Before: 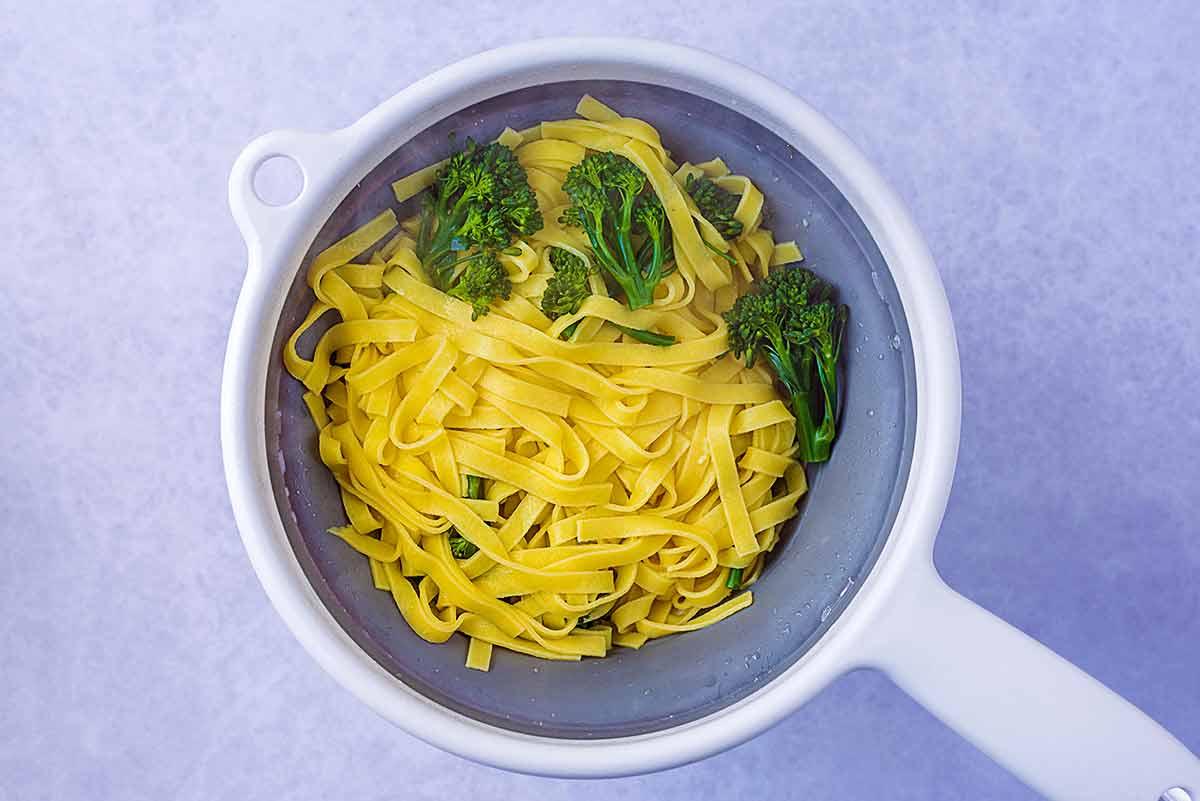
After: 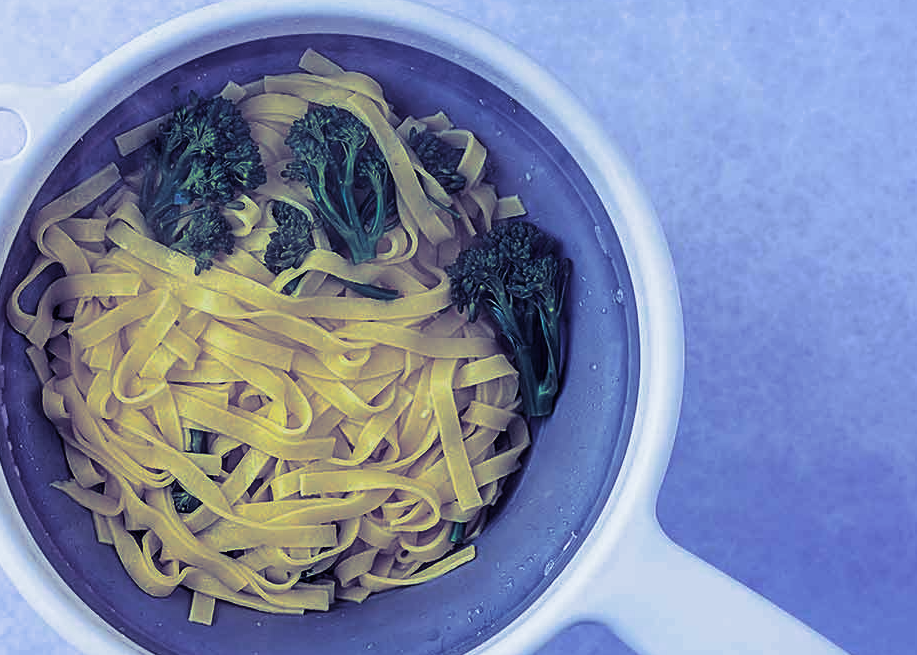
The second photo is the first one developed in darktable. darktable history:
split-toning: shadows › hue 242.67°, shadows › saturation 0.733, highlights › hue 45.33°, highlights › saturation 0.667, balance -53.304, compress 21.15%
exposure: exposure -0.21 EV, compensate highlight preservation false
color calibration: illuminant Planckian (black body), x 0.375, y 0.373, temperature 4117 K
crop: left 23.095%, top 5.827%, bottom 11.854%
